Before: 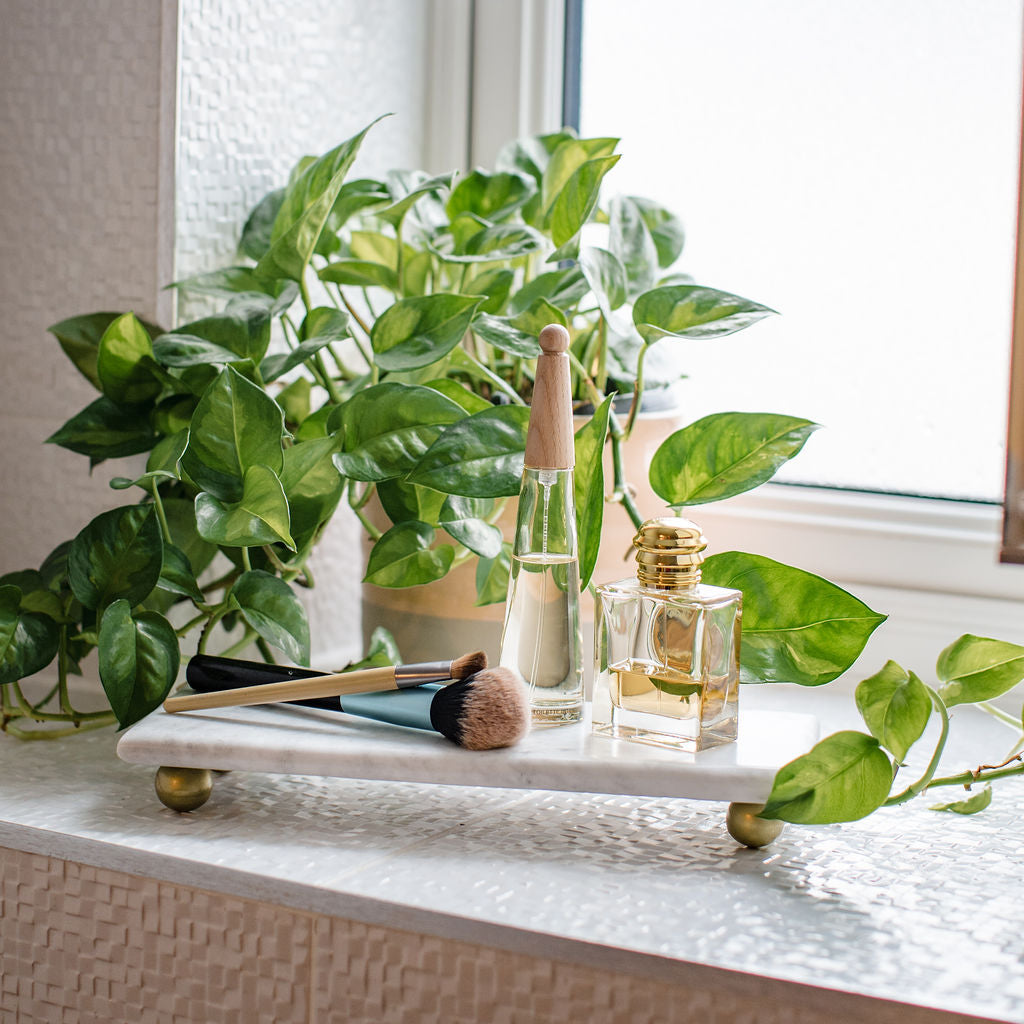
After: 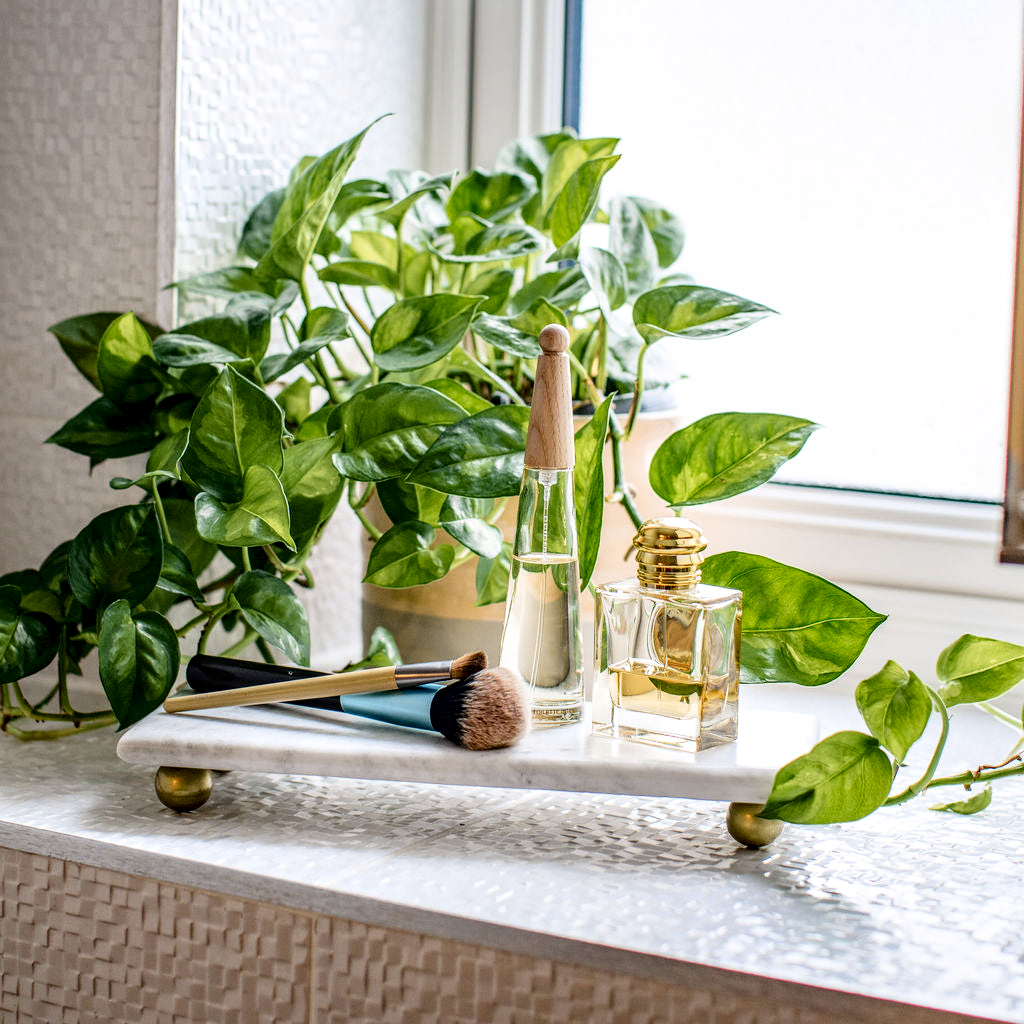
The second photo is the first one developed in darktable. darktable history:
local contrast: detail 142%
tone curve: curves: ch0 [(0, 0.011) (0.139, 0.106) (0.295, 0.271) (0.499, 0.523) (0.739, 0.782) (0.857, 0.879) (1, 0.967)]; ch1 [(0, 0) (0.272, 0.249) (0.388, 0.385) (0.469, 0.456) (0.495, 0.497) (0.524, 0.518) (0.602, 0.623) (0.725, 0.779) (1, 1)]; ch2 [(0, 0) (0.125, 0.089) (0.353, 0.329) (0.443, 0.408) (0.502, 0.499) (0.548, 0.549) (0.608, 0.635) (1, 1)], color space Lab, independent channels, preserve colors none
